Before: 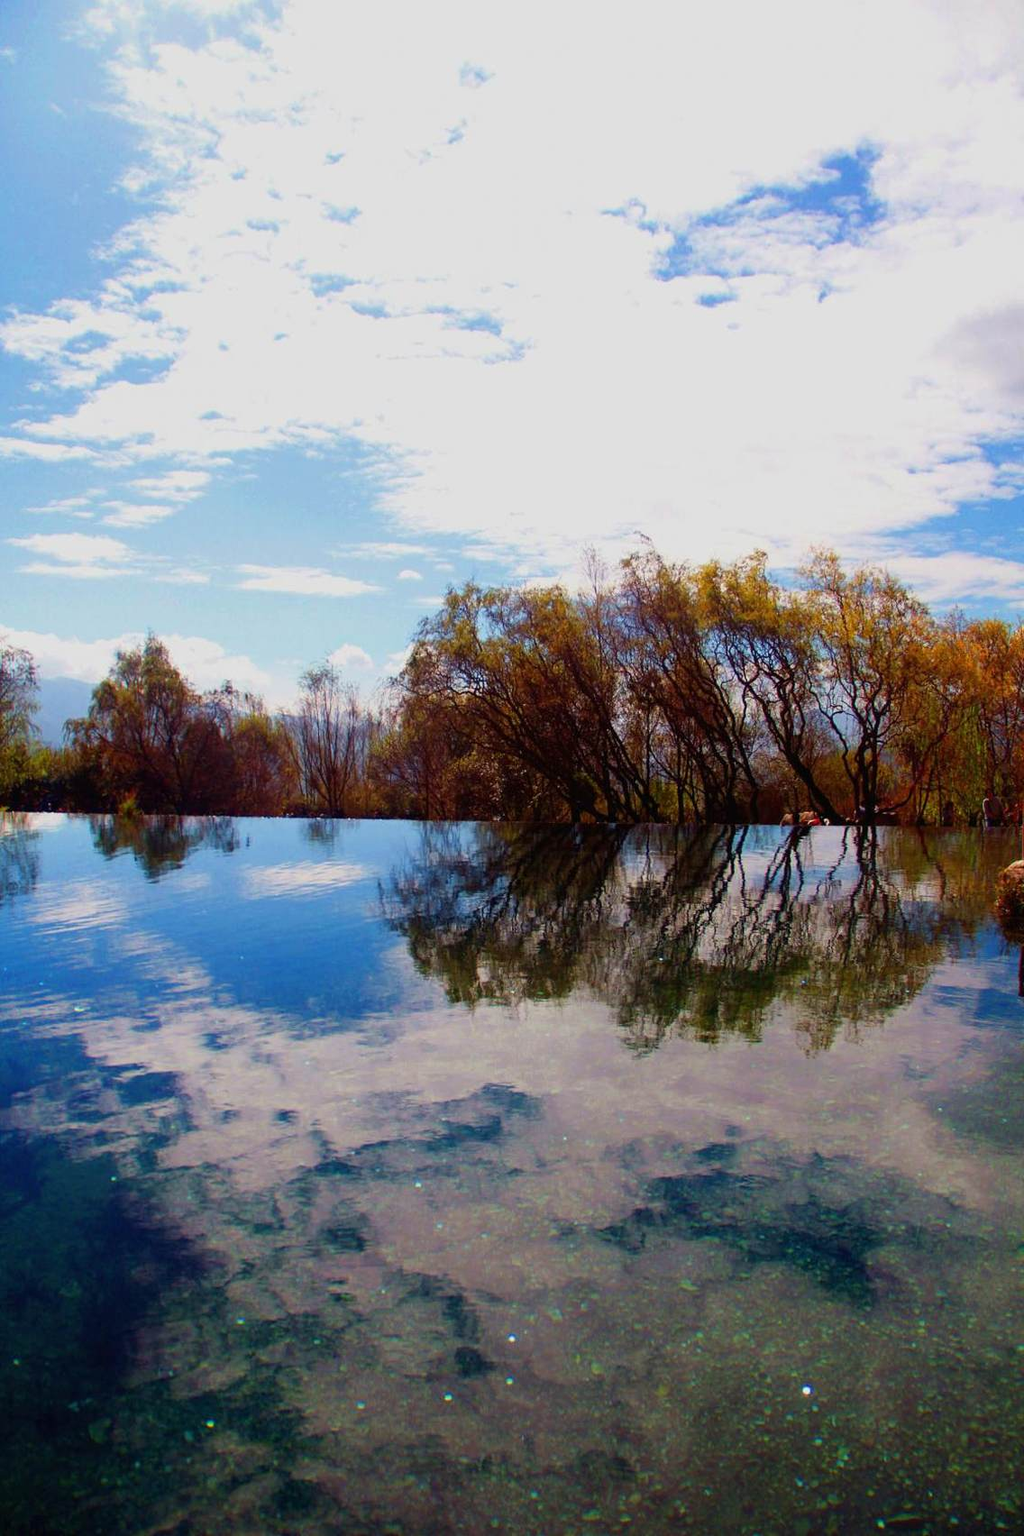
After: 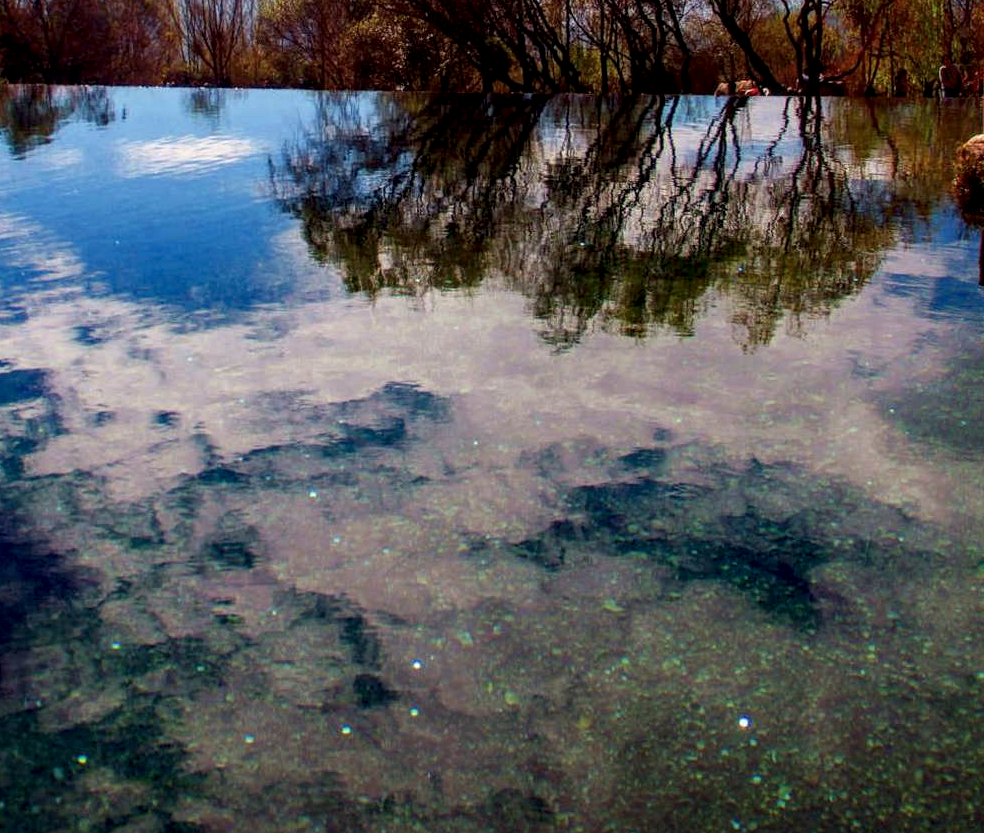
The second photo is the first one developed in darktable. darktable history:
local contrast: detail 150%
crop and rotate: left 13.306%, top 48.129%, bottom 2.928%
